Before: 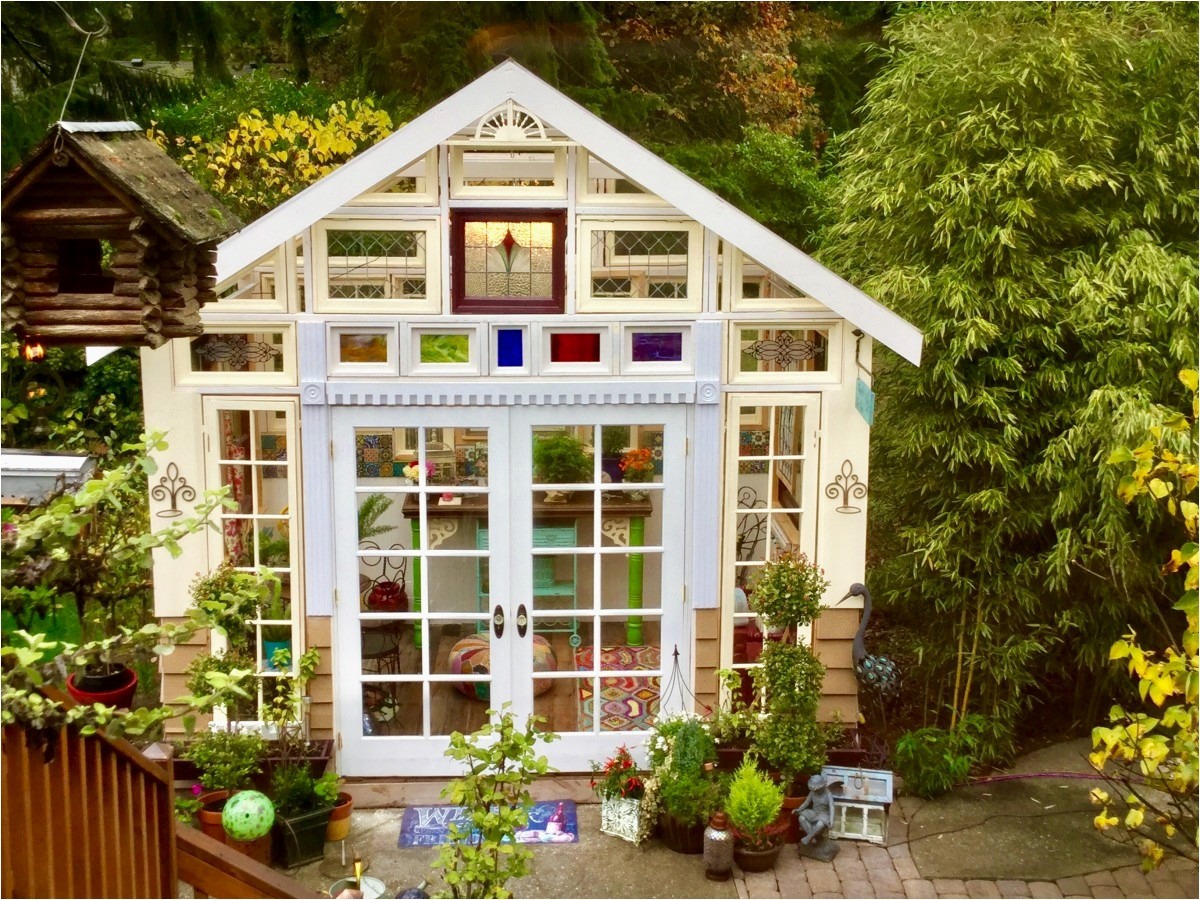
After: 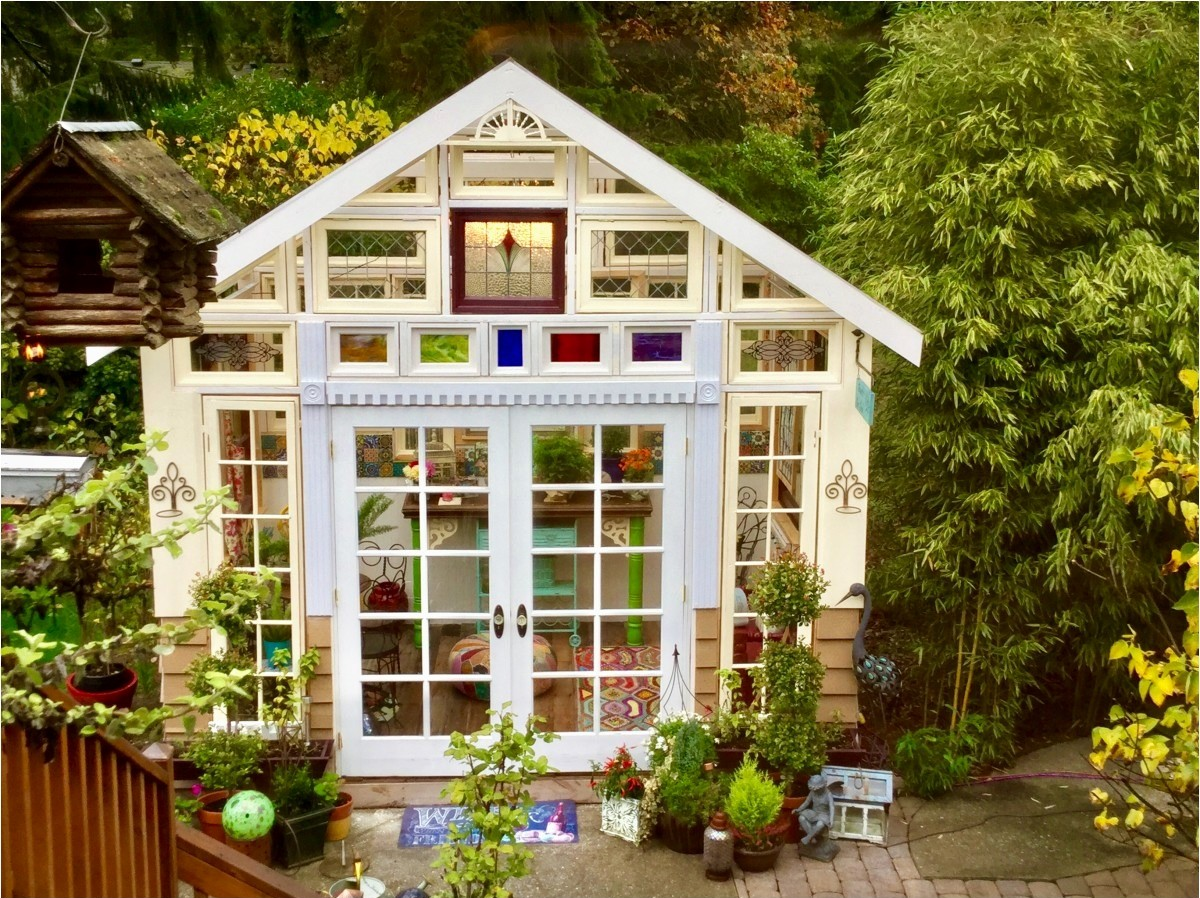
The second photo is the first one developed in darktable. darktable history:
tone equalizer: on, module defaults
crop: top 0.05%, bottom 0.098%
